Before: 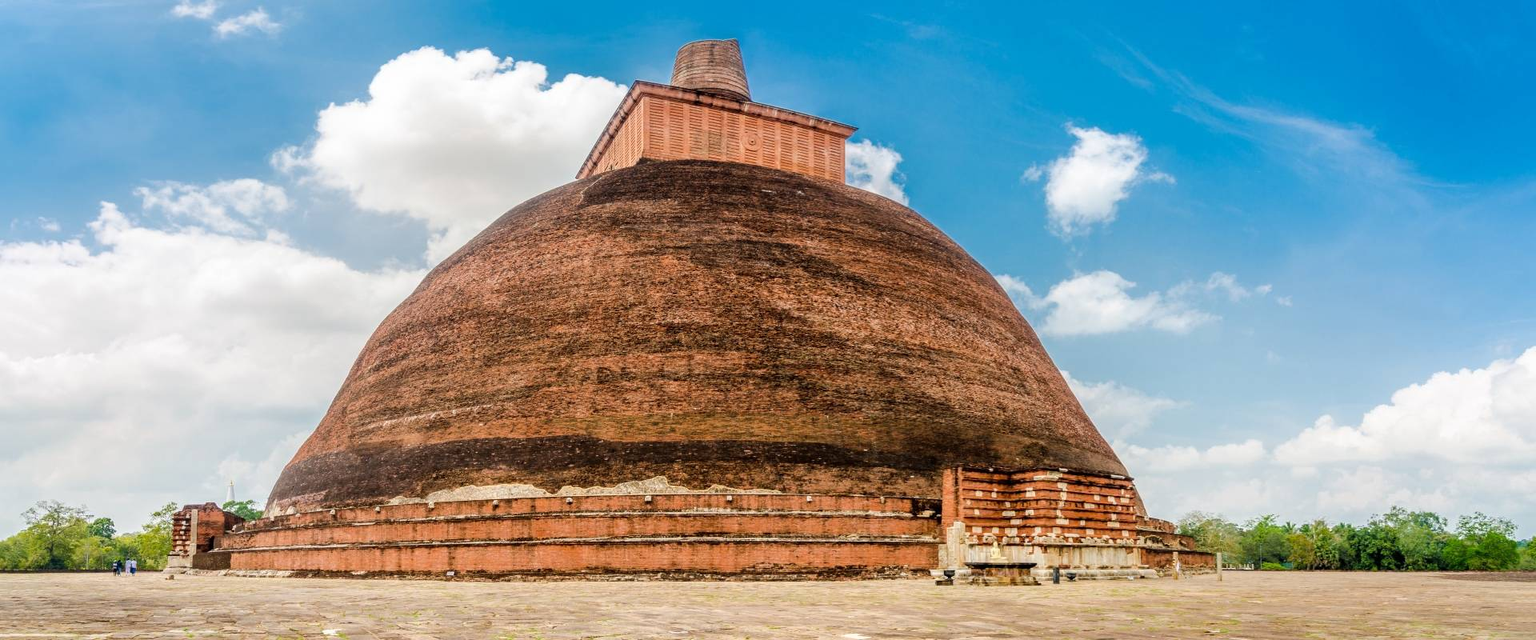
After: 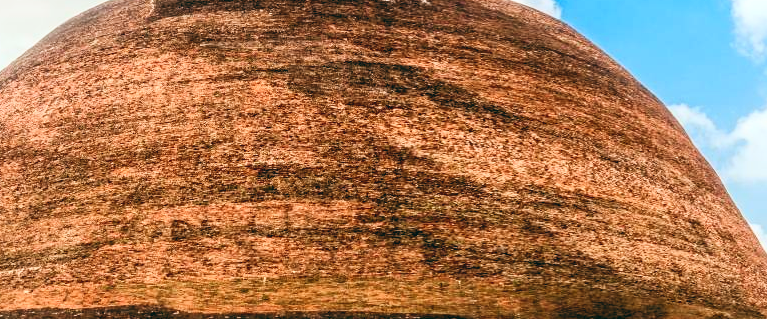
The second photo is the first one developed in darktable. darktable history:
contrast brightness saturation: contrast 0.24, brightness 0.26, saturation 0.39
crop: left 30%, top 30%, right 30%, bottom 30%
color balance: lift [1, 0.994, 1.002, 1.006], gamma [0.957, 1.081, 1.016, 0.919], gain [0.97, 0.972, 1.01, 1.028], input saturation 91.06%, output saturation 79.8%
color balance rgb: linear chroma grading › shadows 32%, linear chroma grading › global chroma -2%, linear chroma grading › mid-tones 4%, perceptual saturation grading › global saturation -2%, perceptual saturation grading › highlights -8%, perceptual saturation grading › mid-tones 8%, perceptual saturation grading › shadows 4%, perceptual brilliance grading › highlights 8%, perceptual brilliance grading › mid-tones 4%, perceptual brilliance grading › shadows 2%, global vibrance 16%, saturation formula JzAzBz (2021)
